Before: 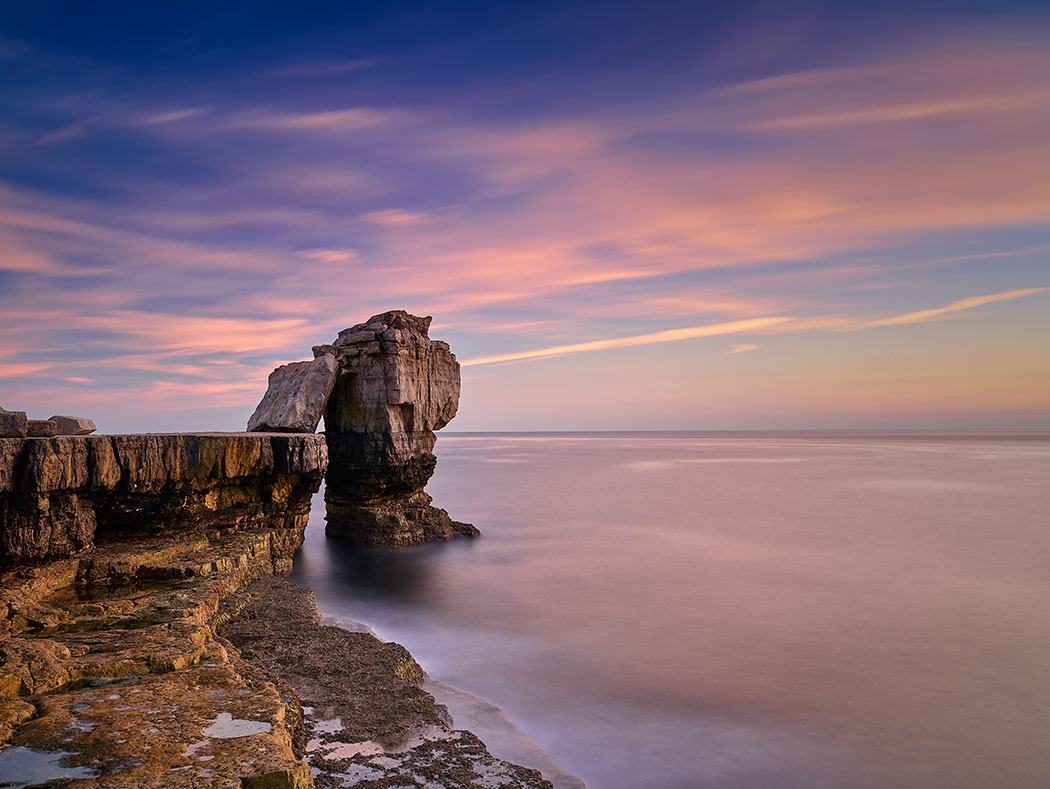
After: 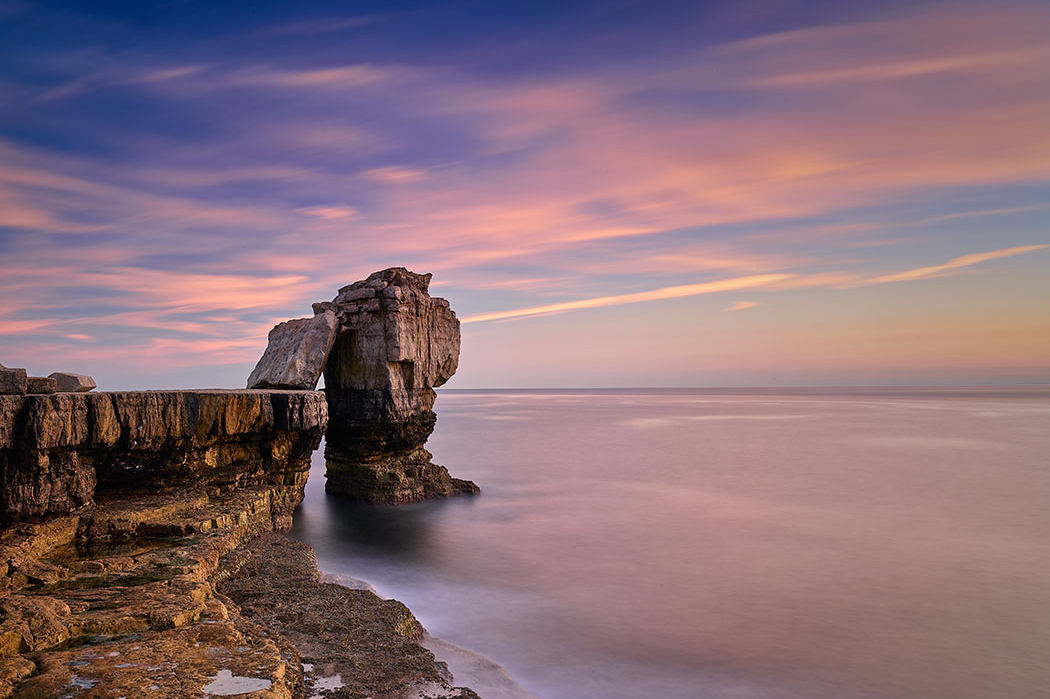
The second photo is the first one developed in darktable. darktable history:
crop and rotate: top 5.488%, bottom 5.861%
